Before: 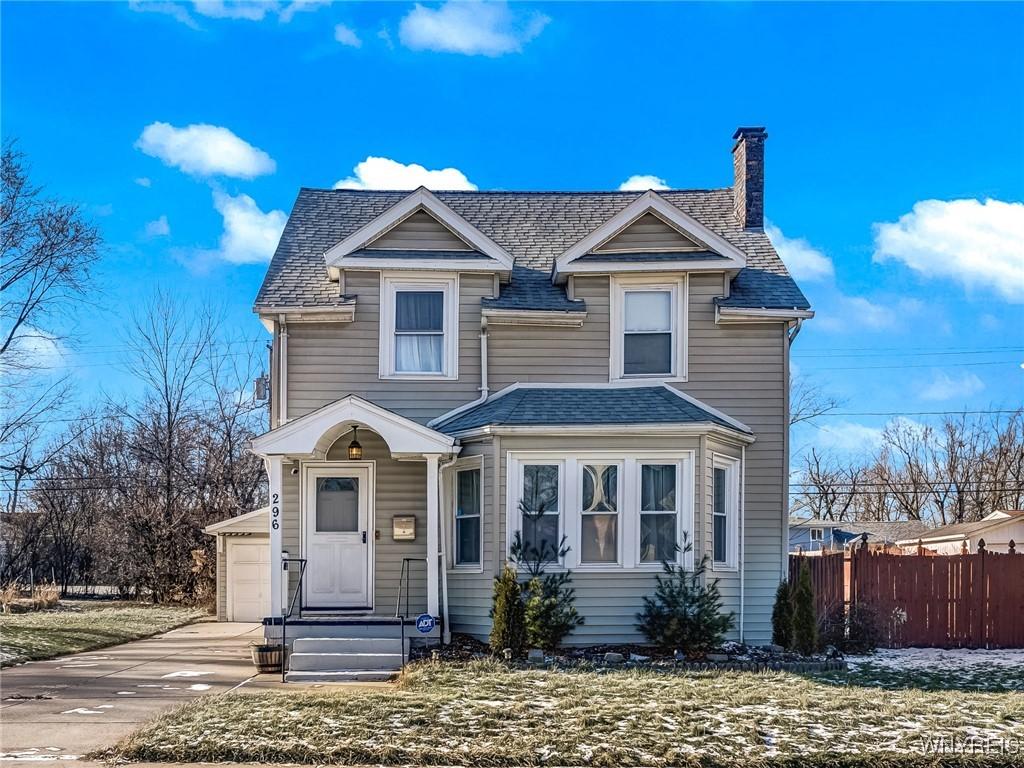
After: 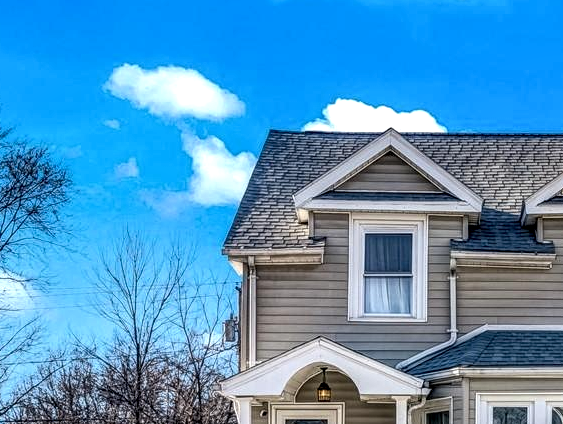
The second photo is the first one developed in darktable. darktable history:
crop and rotate: left 3.069%, top 7.648%, right 41.882%, bottom 37.014%
local contrast: highlights 60%, shadows 59%, detail 160%
